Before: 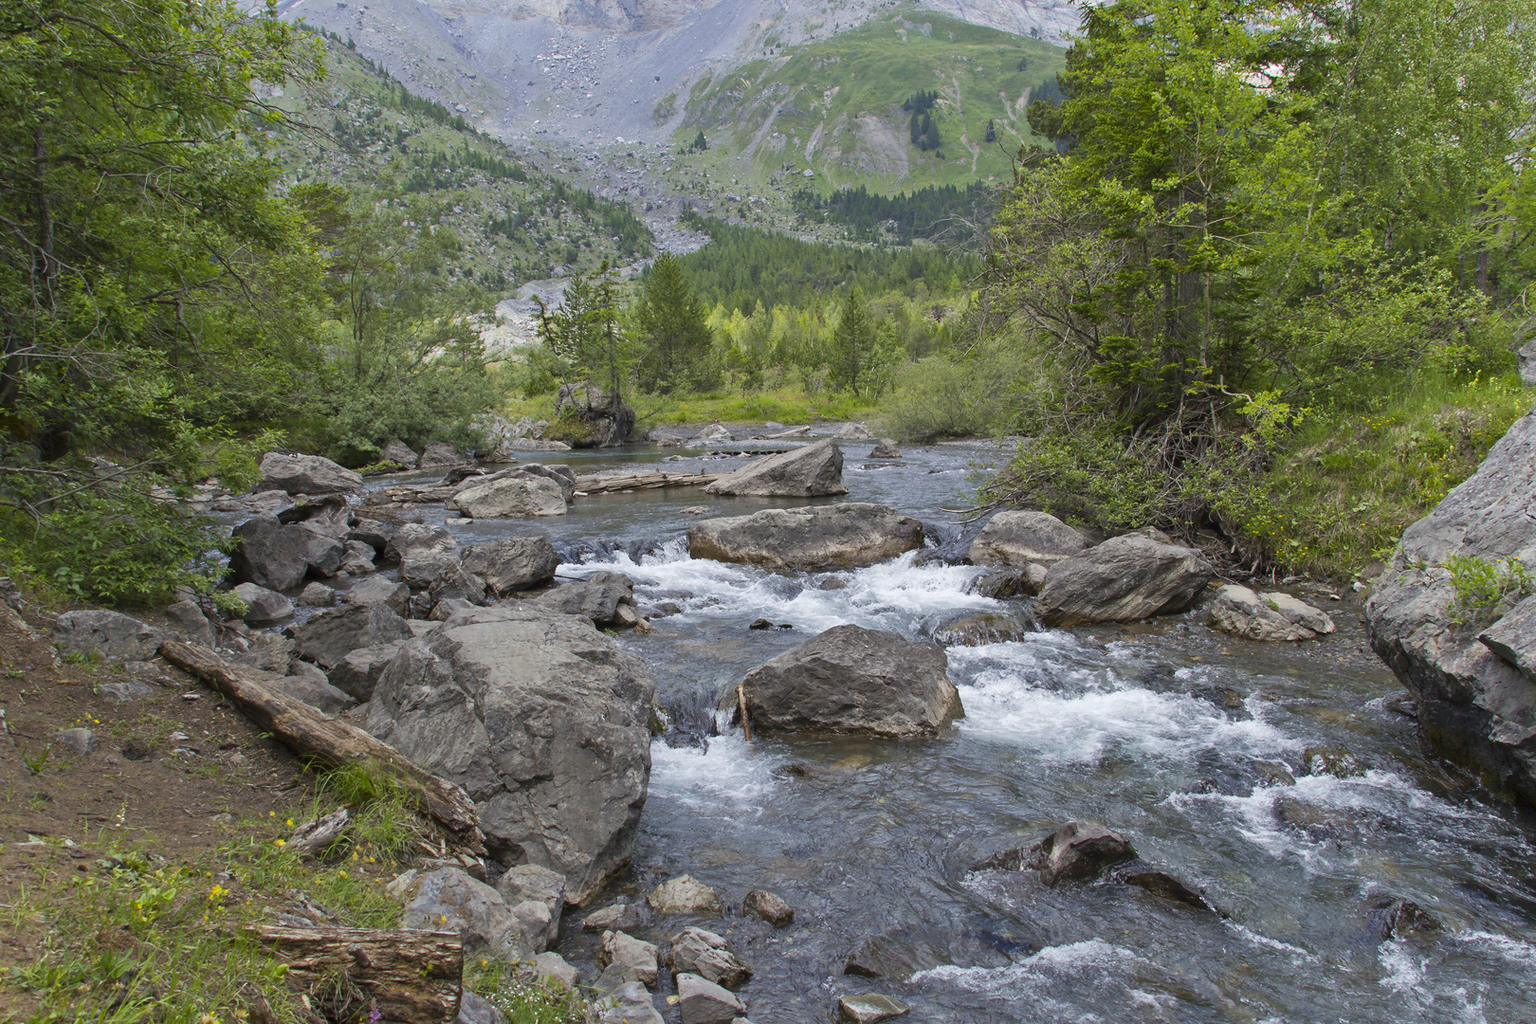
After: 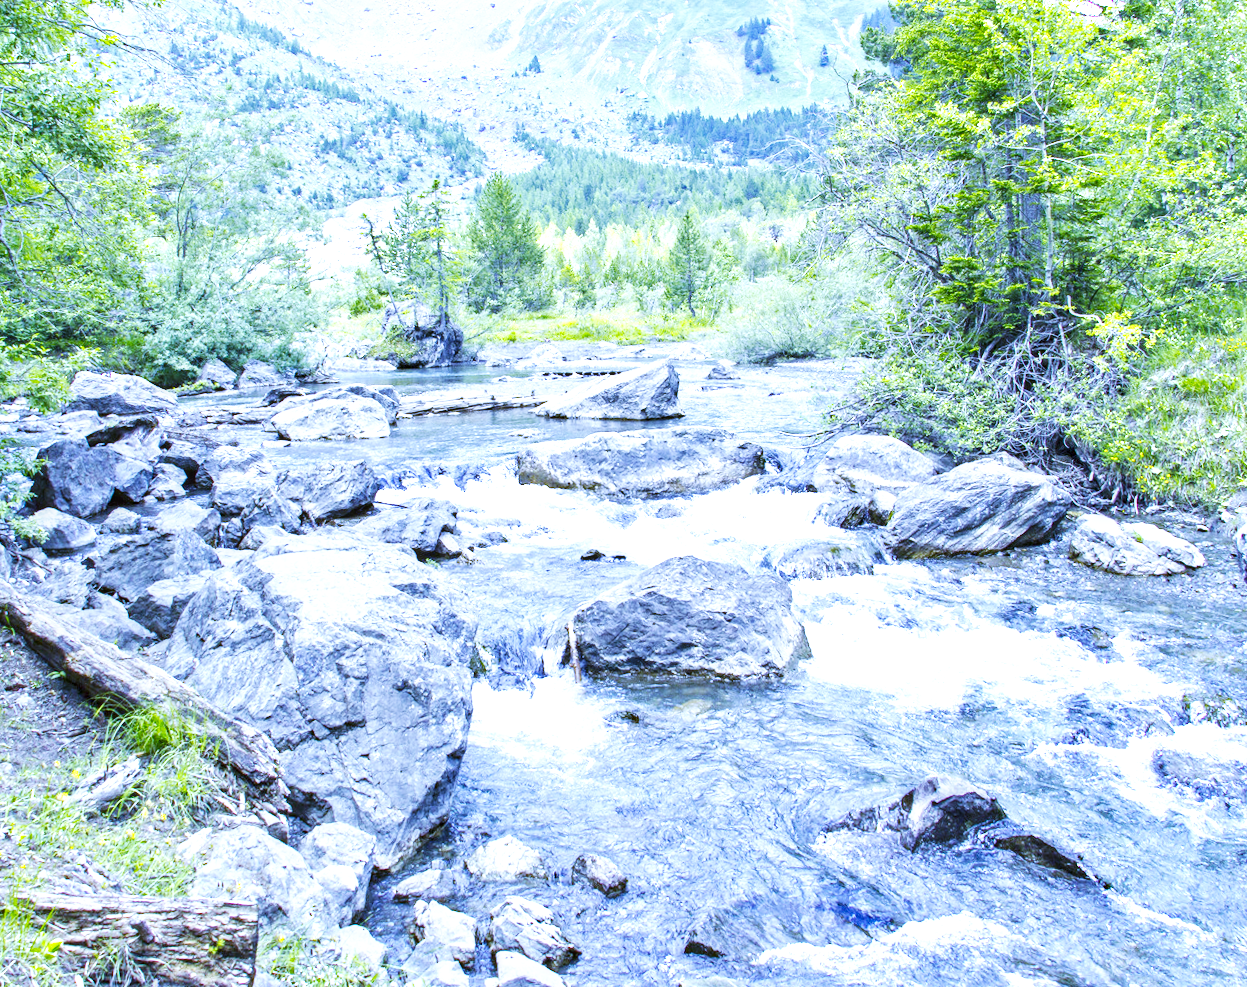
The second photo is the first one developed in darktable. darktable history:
exposure: black level correction 0, exposure 1.2 EV, compensate exposure bias true, compensate highlight preservation false
white balance: red 0.766, blue 1.537
crop: left 9.807%, top 6.259%, right 7.334%, bottom 2.177%
haze removal: adaptive false
local contrast: on, module defaults
rotate and perspective: rotation 0.215°, lens shift (vertical) -0.139, crop left 0.069, crop right 0.939, crop top 0.002, crop bottom 0.996
velvia: strength 6%
base curve: curves: ch0 [(0, 0) (0.007, 0.004) (0.027, 0.03) (0.046, 0.07) (0.207, 0.54) (0.442, 0.872) (0.673, 0.972) (1, 1)], preserve colors none
